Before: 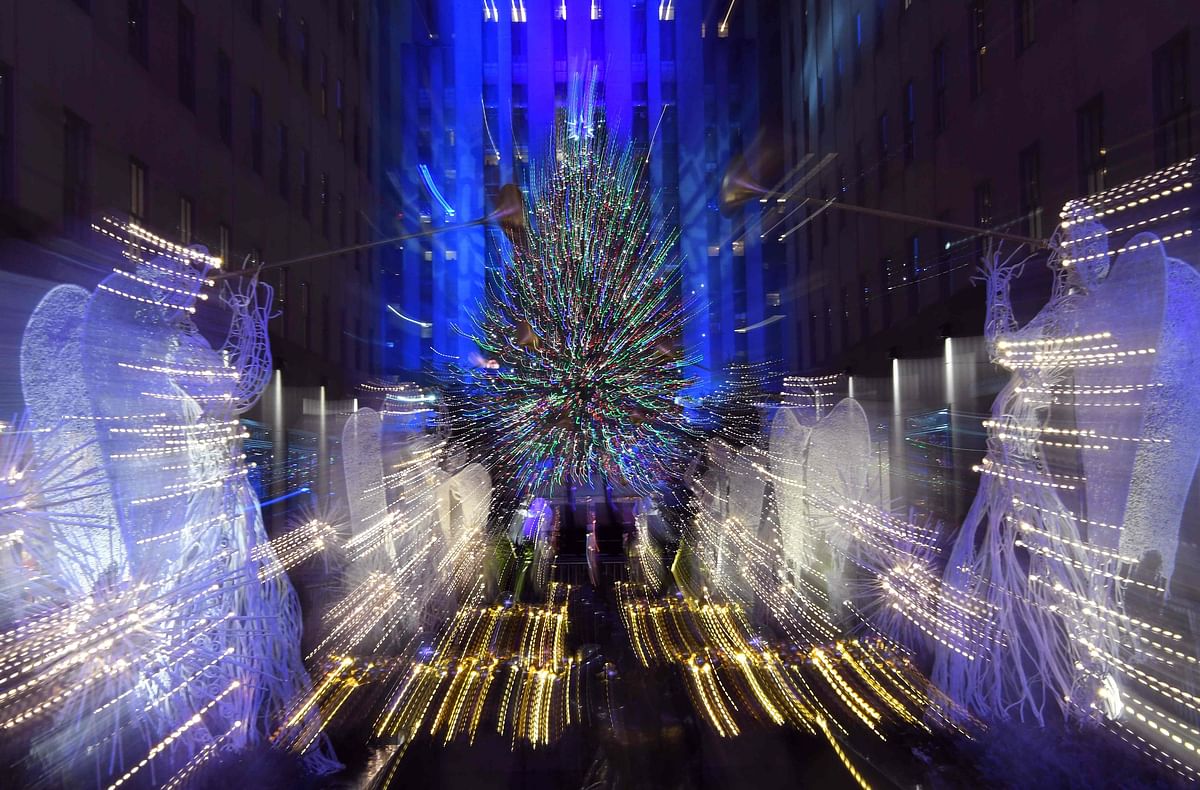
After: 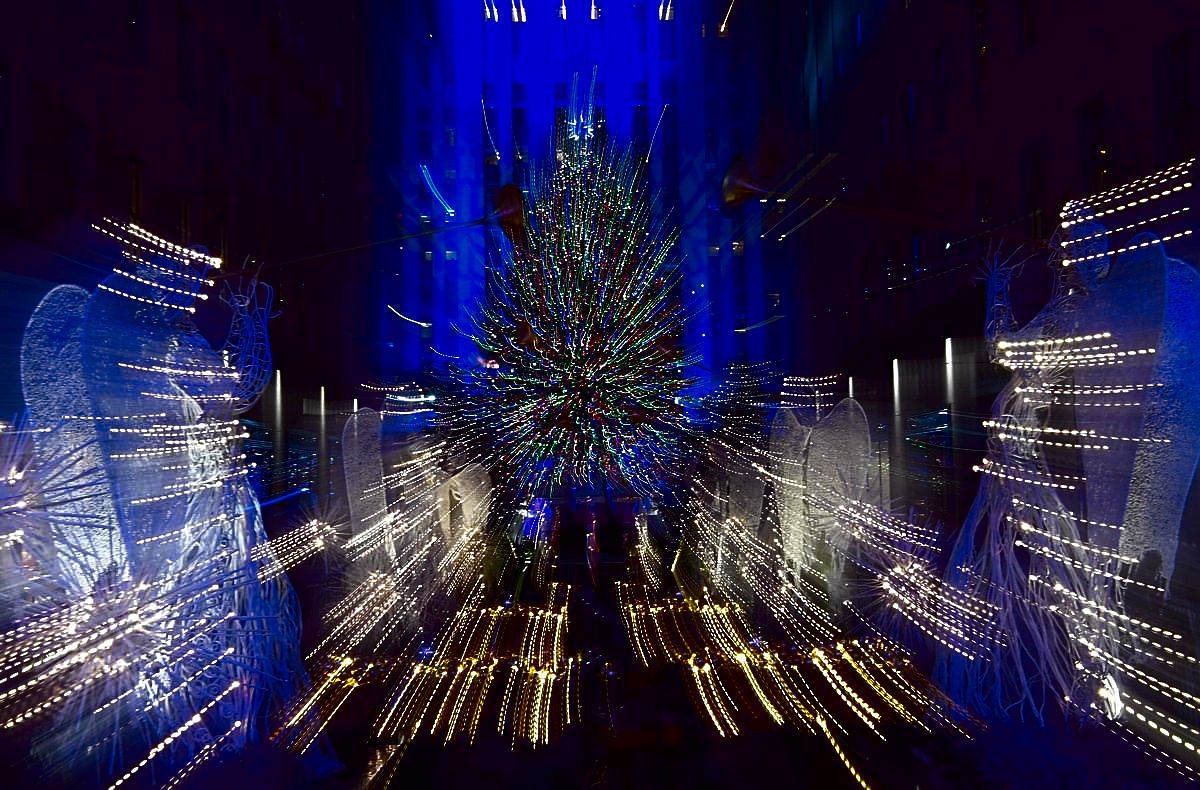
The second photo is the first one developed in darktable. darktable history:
sharpen: on, module defaults
contrast brightness saturation: contrast 0.09, brightness -0.59, saturation 0.17
shadows and highlights: shadows -24.28, highlights 49.77, soften with gaussian
